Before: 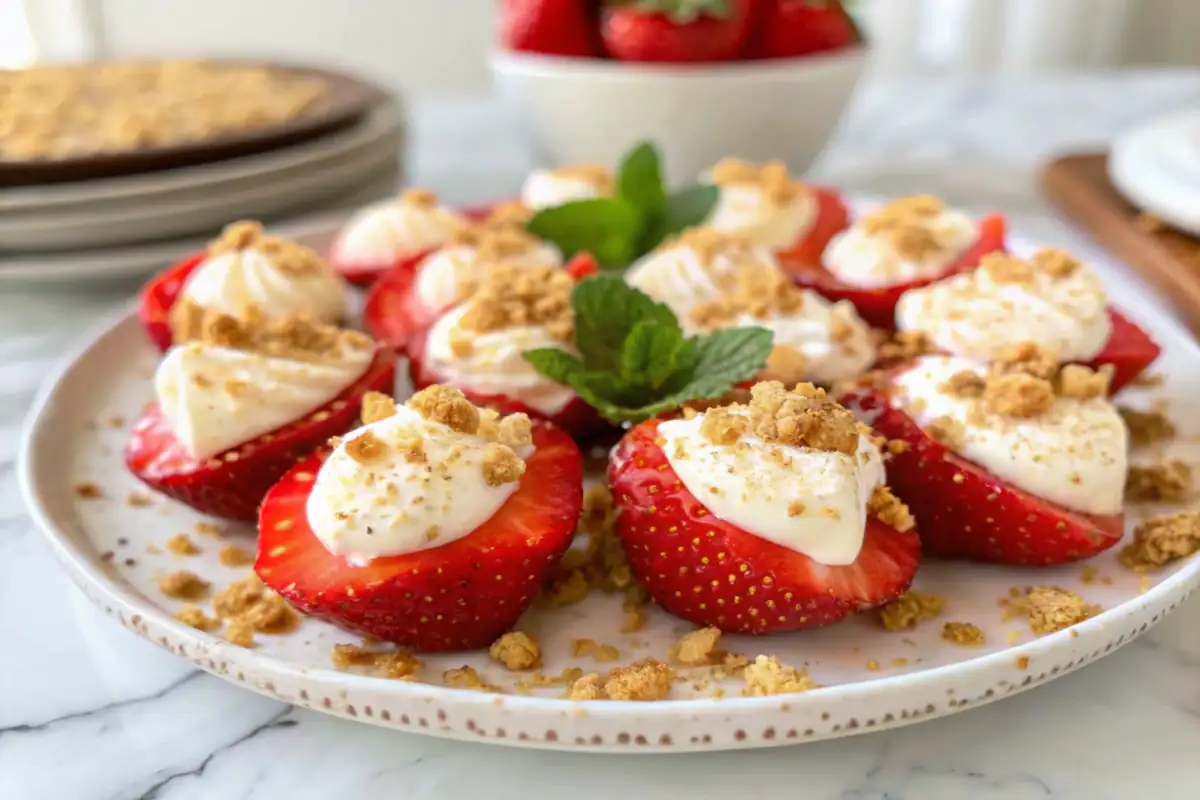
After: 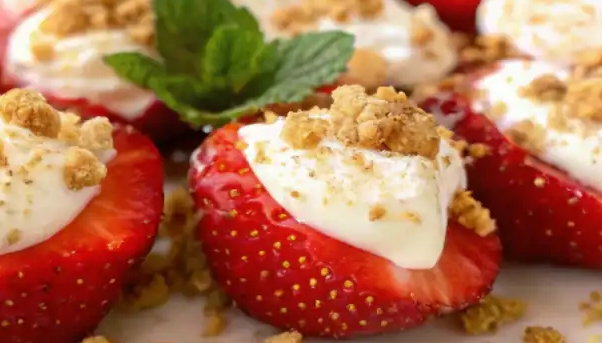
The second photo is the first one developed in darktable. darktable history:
crop: left 34.931%, top 37.022%, right 14.892%, bottom 20.095%
